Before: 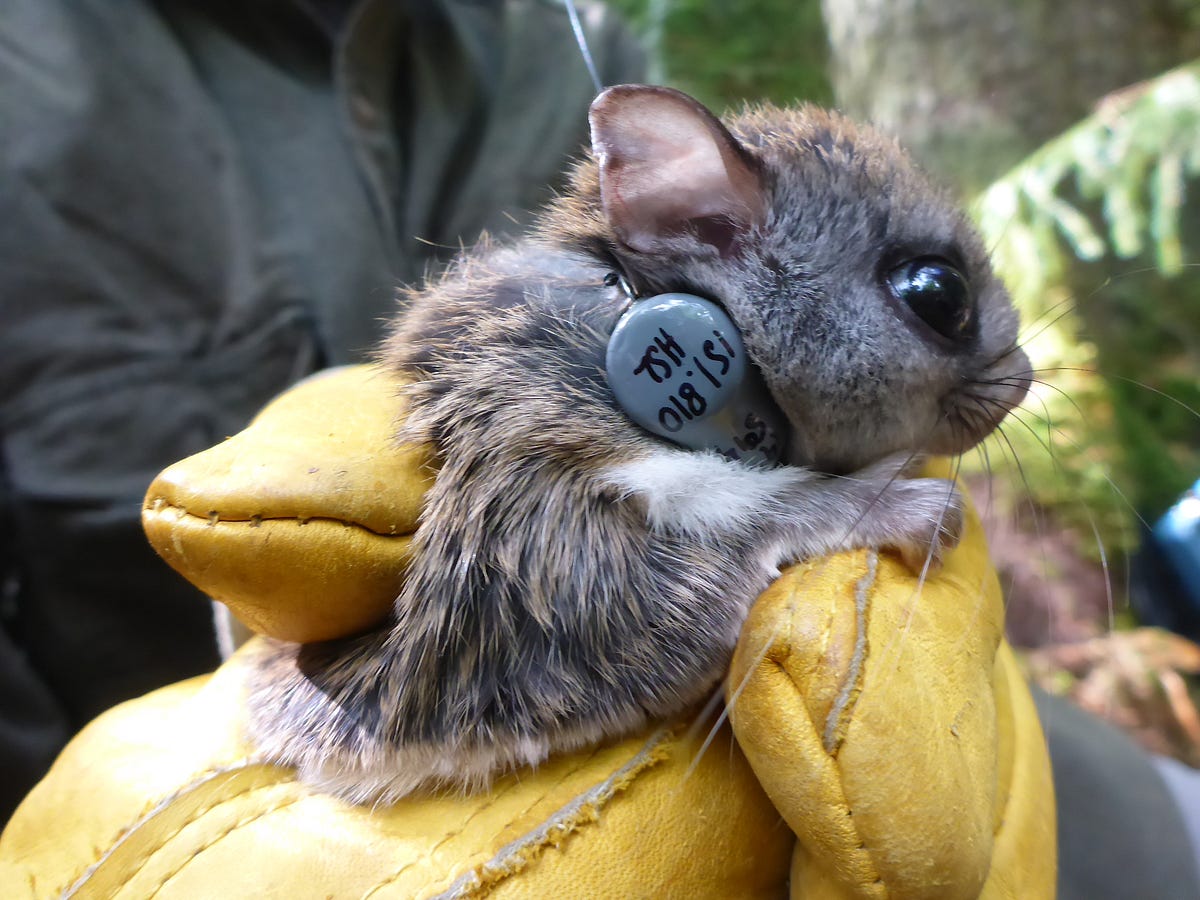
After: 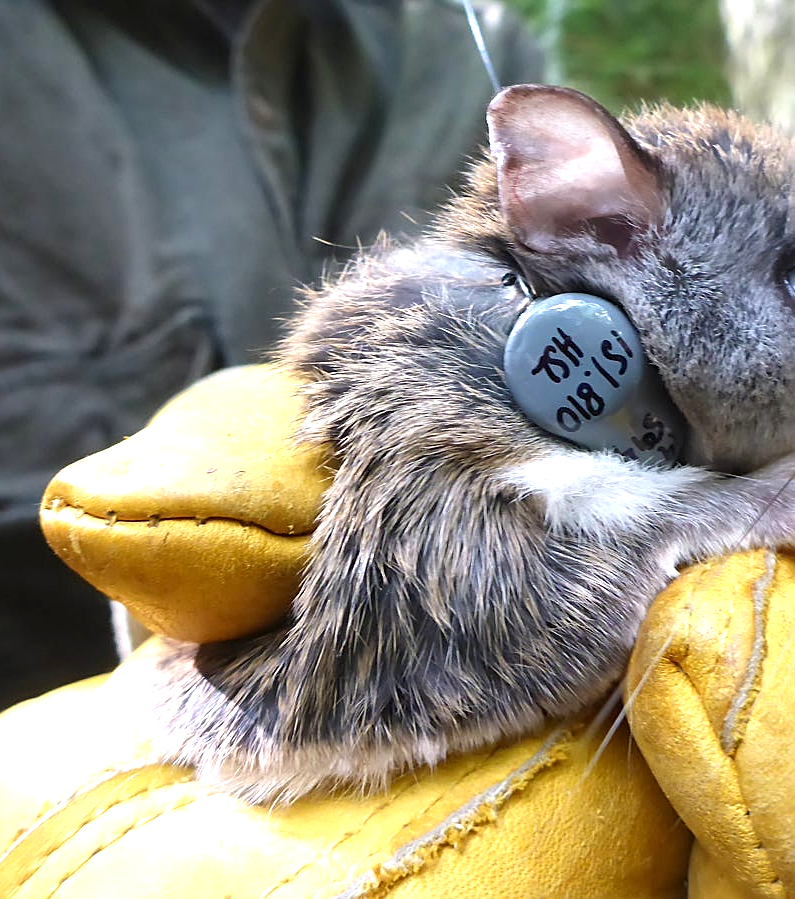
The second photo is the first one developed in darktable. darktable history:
exposure: exposure 0.61 EV, compensate exposure bias true, compensate highlight preservation false
sharpen: on, module defaults
crop and rotate: left 8.526%, right 25.191%
